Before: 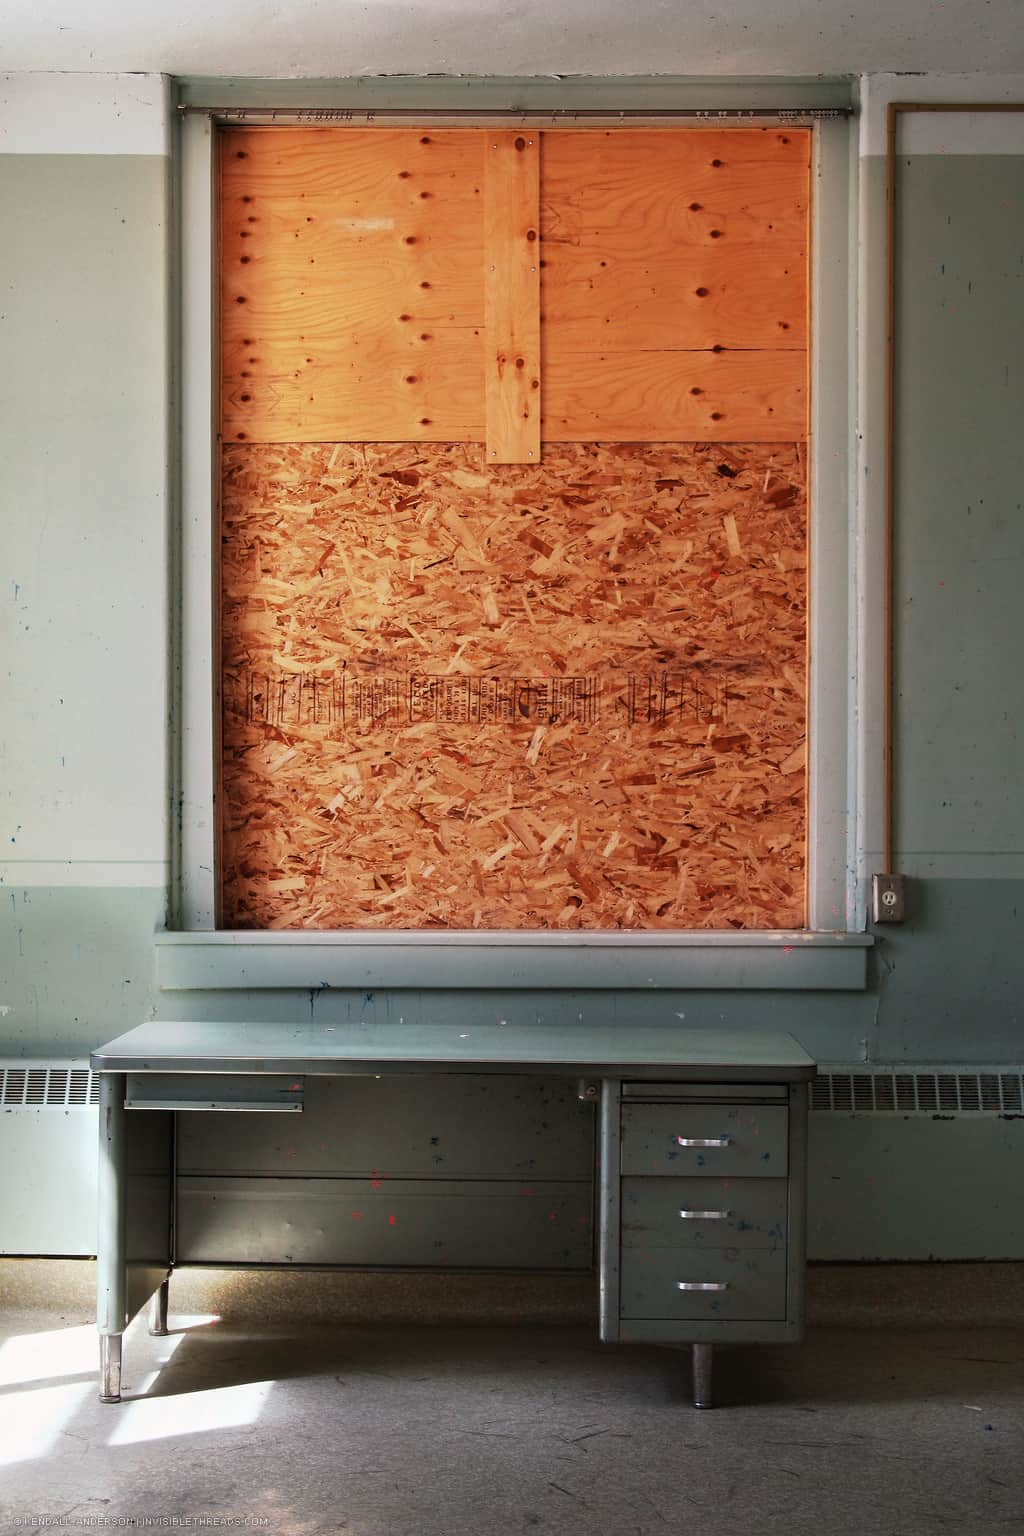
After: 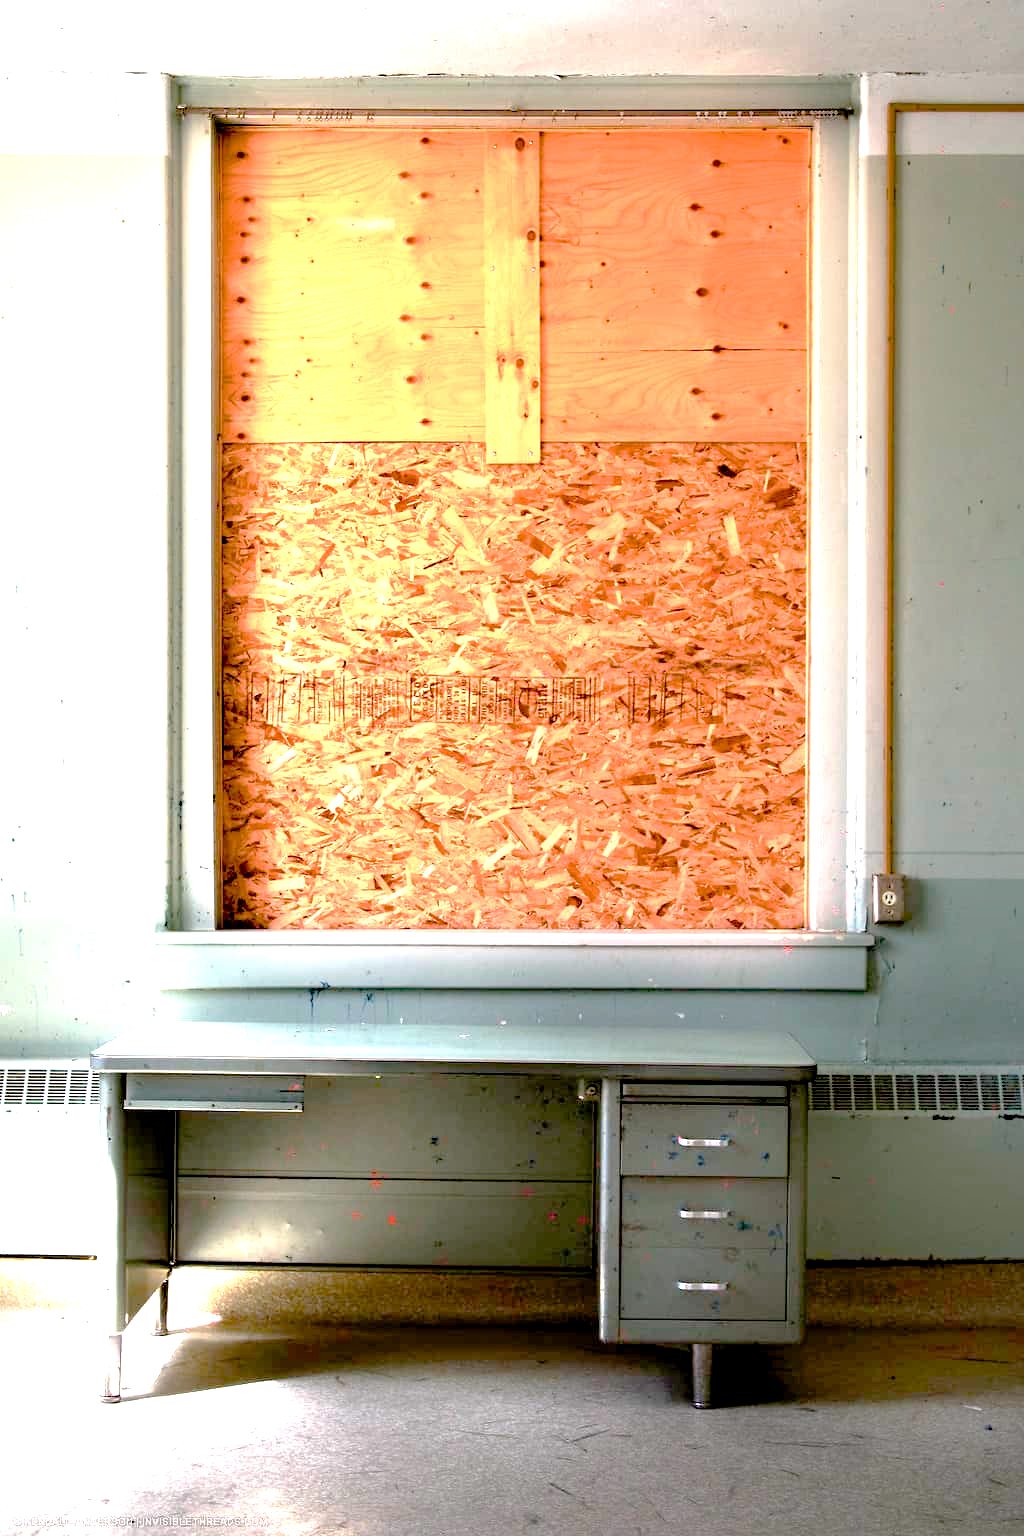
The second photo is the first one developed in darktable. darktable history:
tone curve: curves: ch0 [(0, 0) (0.004, 0.008) (0.077, 0.156) (0.169, 0.29) (0.774, 0.774) (1, 1)], preserve colors none
exposure: black level correction 0.008, exposure 0.969 EV, compensate highlight preservation false
tone equalizer: -8 EV -0.773 EV, -7 EV -0.676 EV, -6 EV -0.569 EV, -5 EV -0.366 EV, -3 EV 0.367 EV, -2 EV 0.6 EV, -1 EV 0.675 EV, +0 EV 0.755 EV, mask exposure compensation -0.514 EV
color balance rgb: power › hue 329.07°, highlights gain › chroma 0.25%, highlights gain › hue 332.09°, linear chroma grading › mid-tones 7.98%, perceptual saturation grading › global saturation 45.758%, perceptual saturation grading › highlights -50.263%, perceptual saturation grading › shadows 30.304%, global vibrance 20%
